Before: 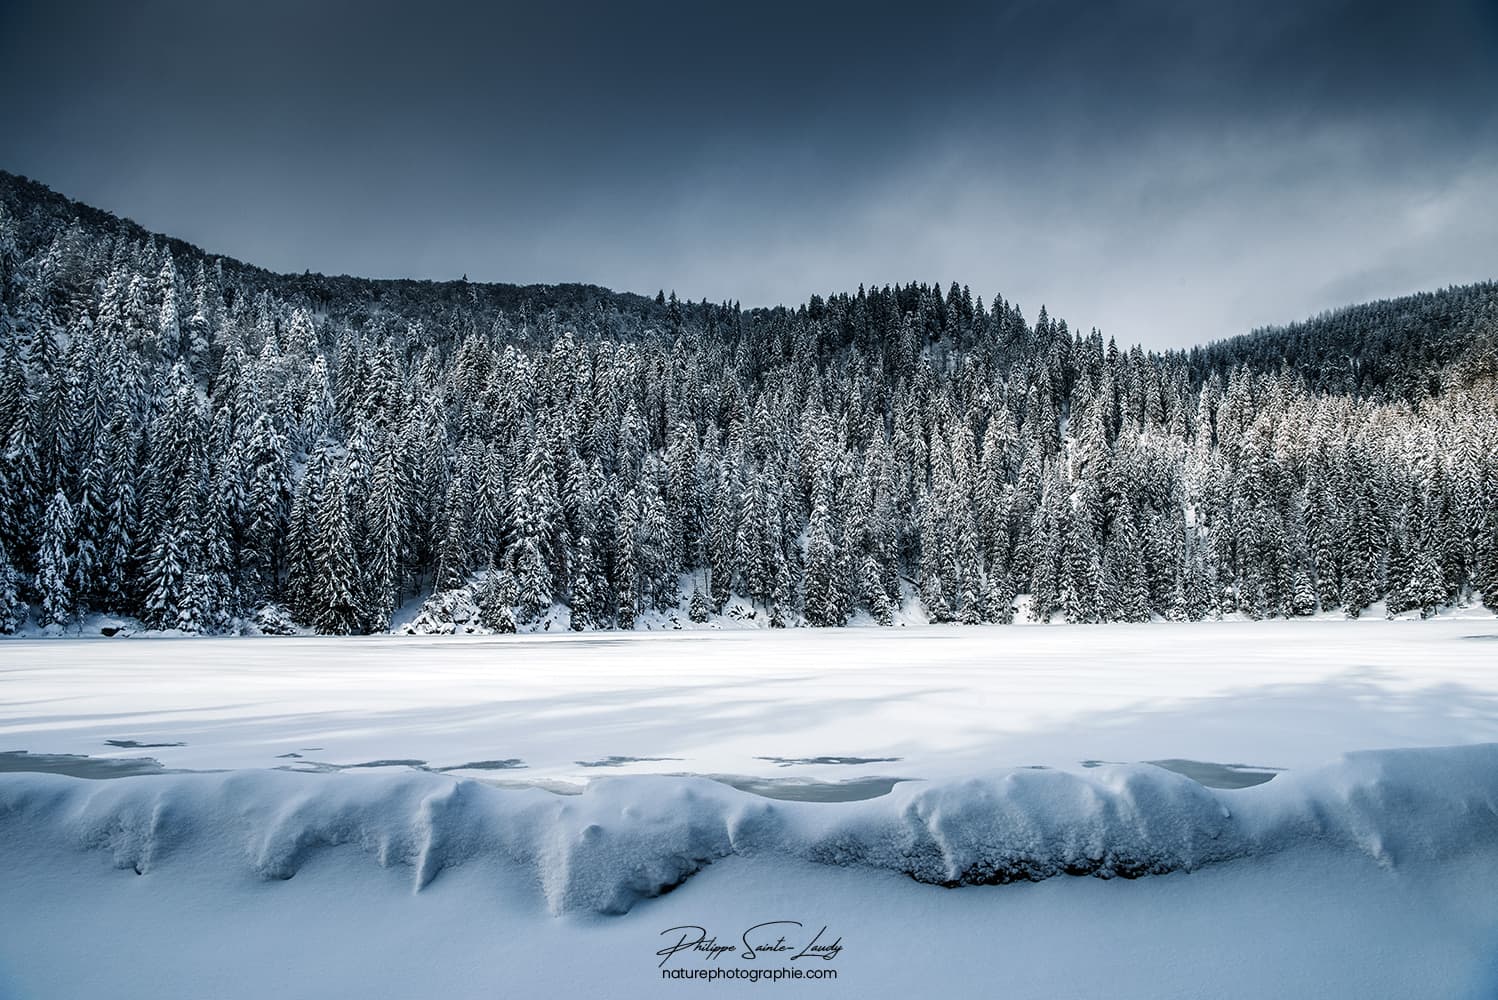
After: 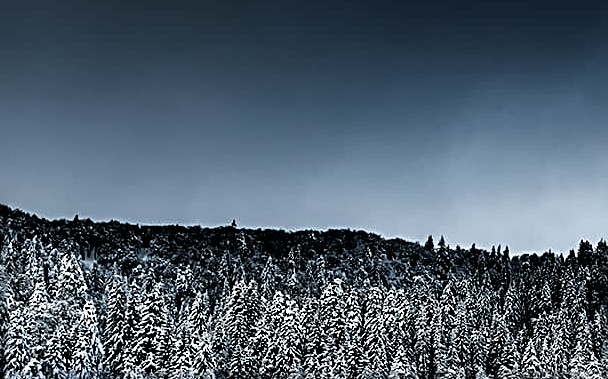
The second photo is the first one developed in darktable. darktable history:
sharpen: radius 3.025, amount 0.757
filmic rgb: black relative exposure -3.57 EV, white relative exposure 2.29 EV, hardness 3.41
crop: left 15.452%, top 5.459%, right 43.956%, bottom 56.62%
tone equalizer: on, module defaults
